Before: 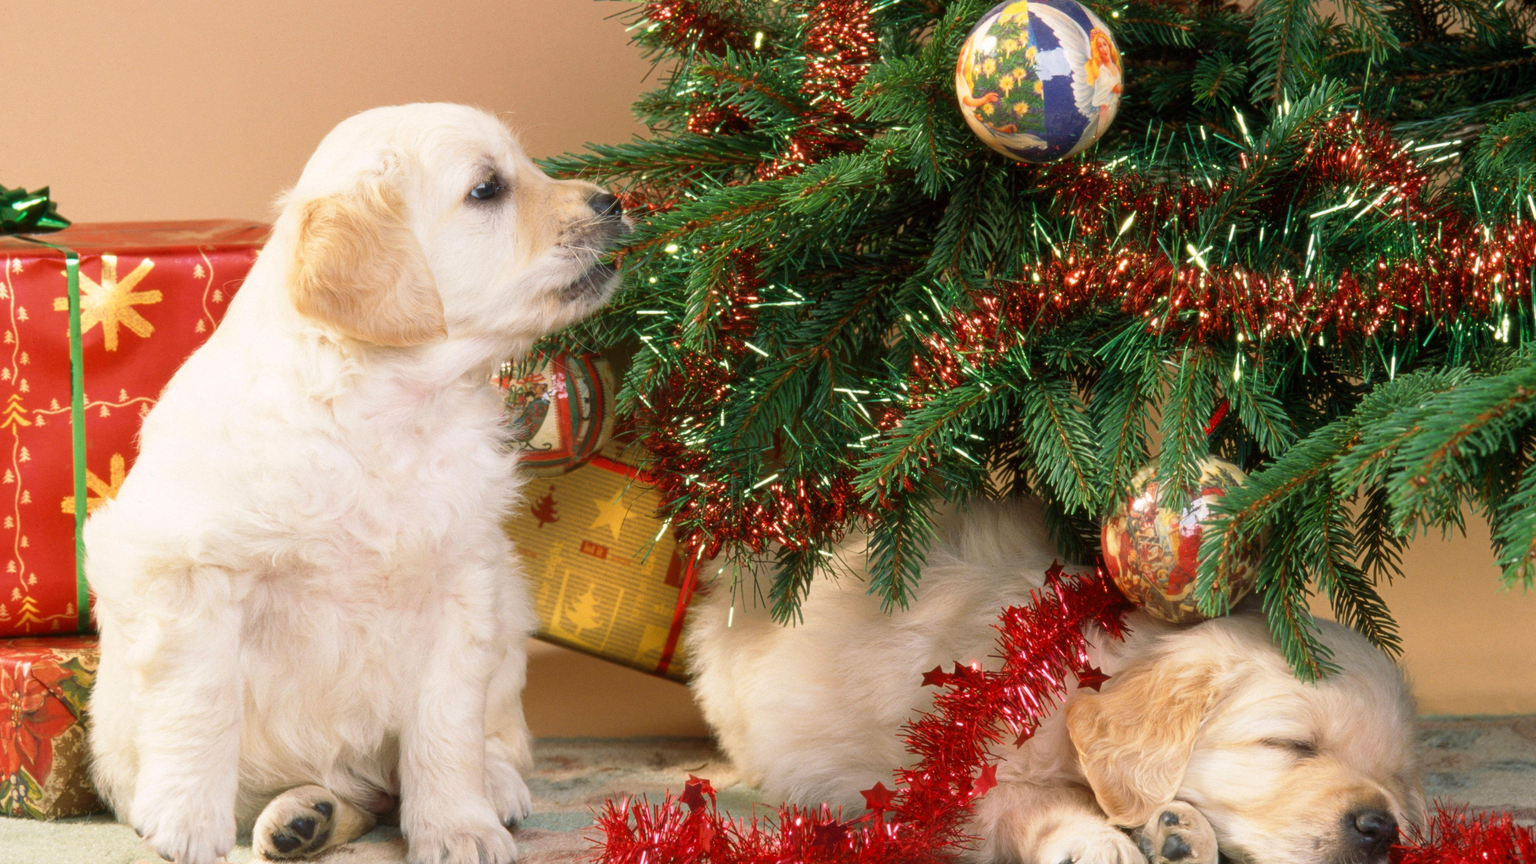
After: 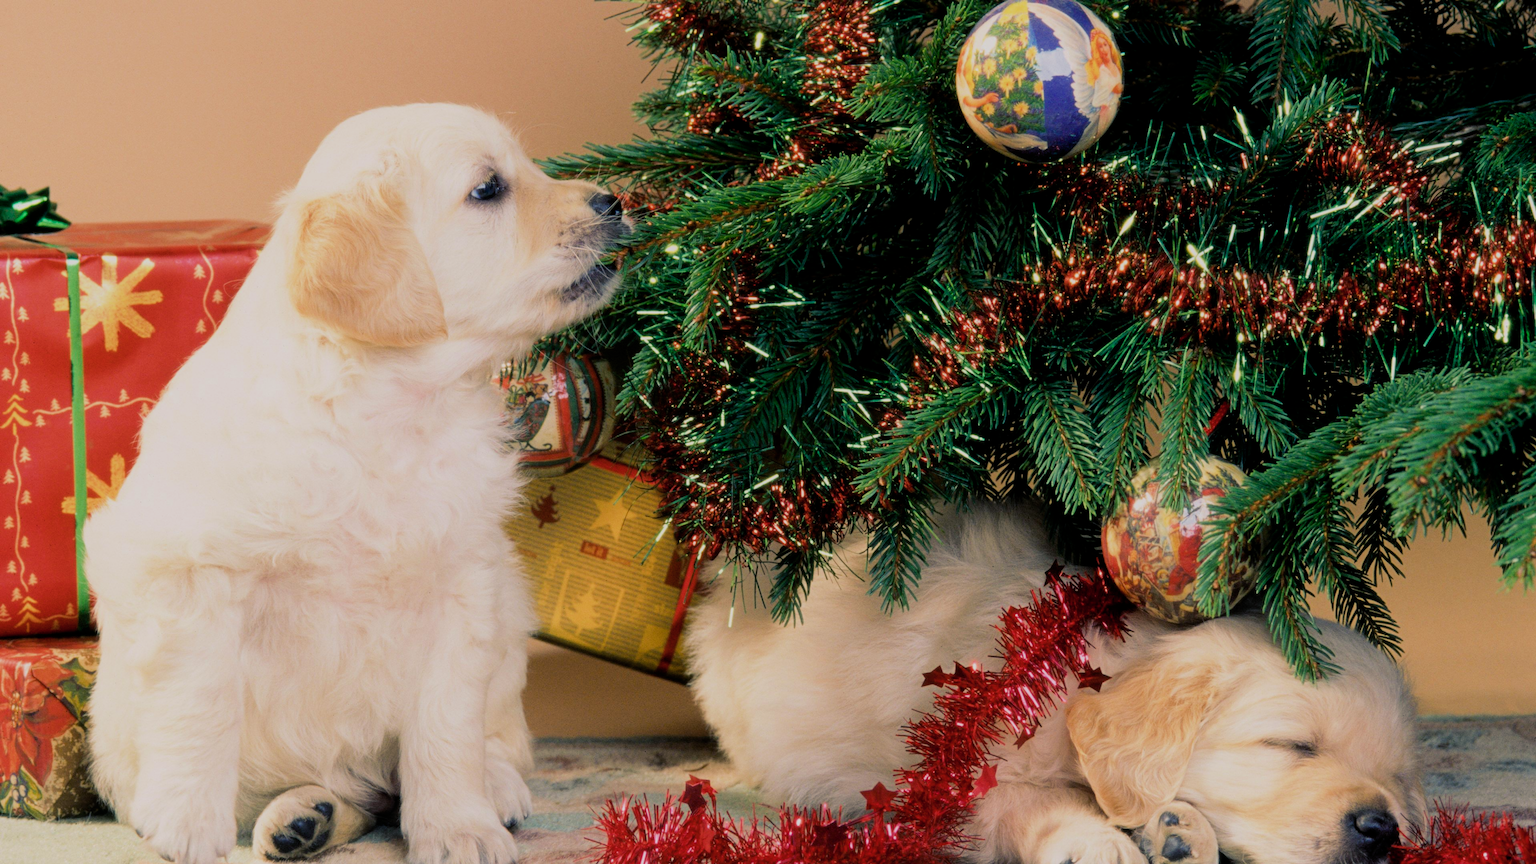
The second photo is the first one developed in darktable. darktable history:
exposure: black level correction 0.007, compensate highlight preservation false
contrast equalizer: y [[0.439, 0.44, 0.442, 0.457, 0.493, 0.498], [0.5 ×6], [0.5 ×6], [0 ×6], [0 ×6]], mix 0.296
color balance rgb: shadows lift › luminance -40.991%, shadows lift › chroma 14.254%, shadows lift › hue 260.67°, highlights gain › chroma 0.622%, highlights gain › hue 55.71°, perceptual saturation grading › global saturation -0.056%, global vibrance 20%
filmic rgb: black relative exposure -9.23 EV, white relative exposure 6.83 EV, hardness 3.06, contrast 1.059, add noise in highlights 0, preserve chrominance max RGB, color science v3 (2019), use custom middle-gray values true, contrast in highlights soft
